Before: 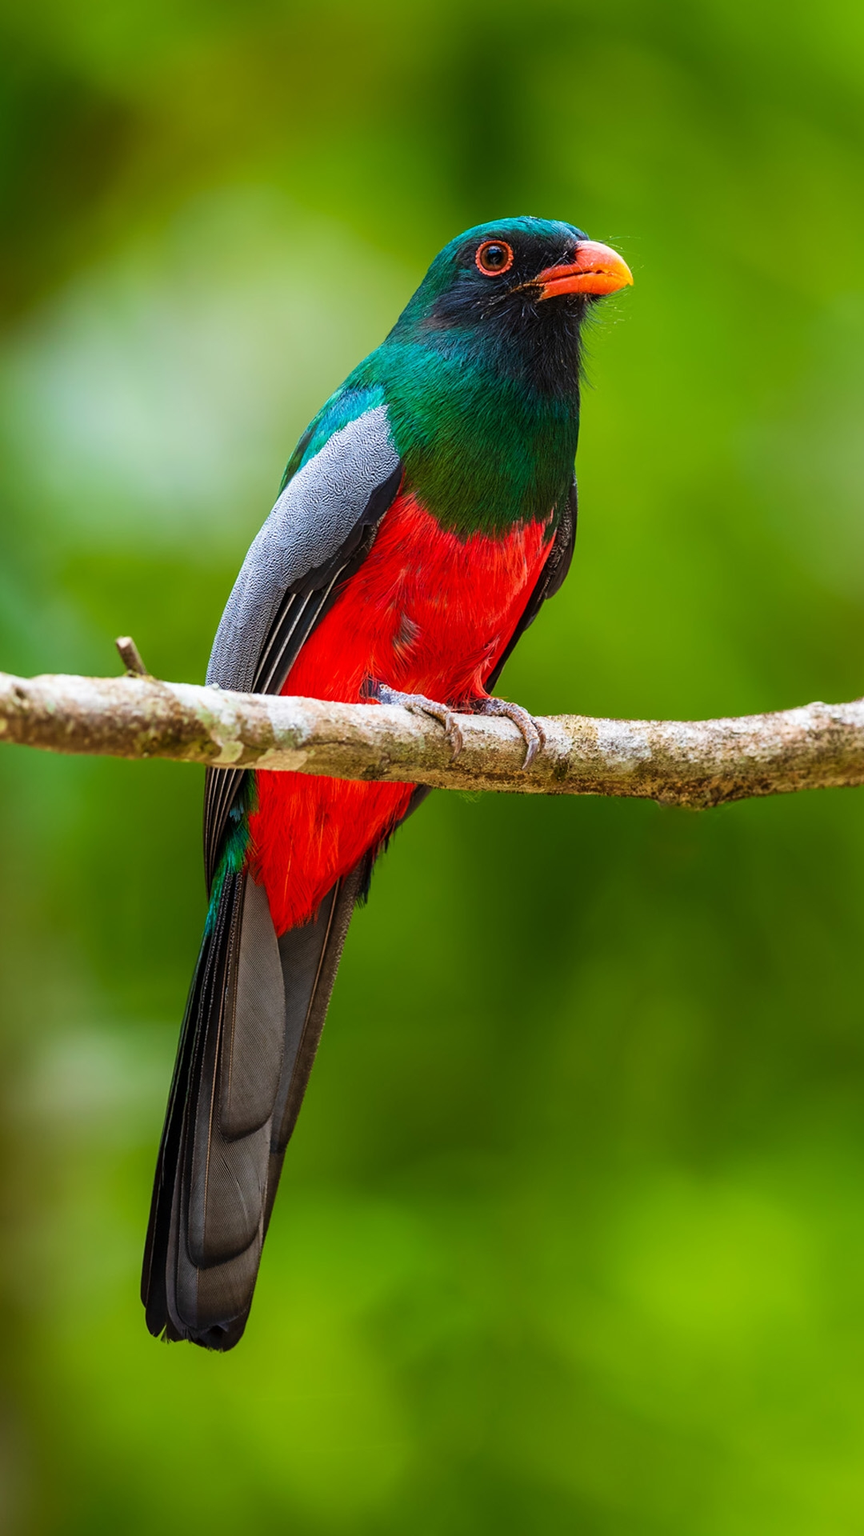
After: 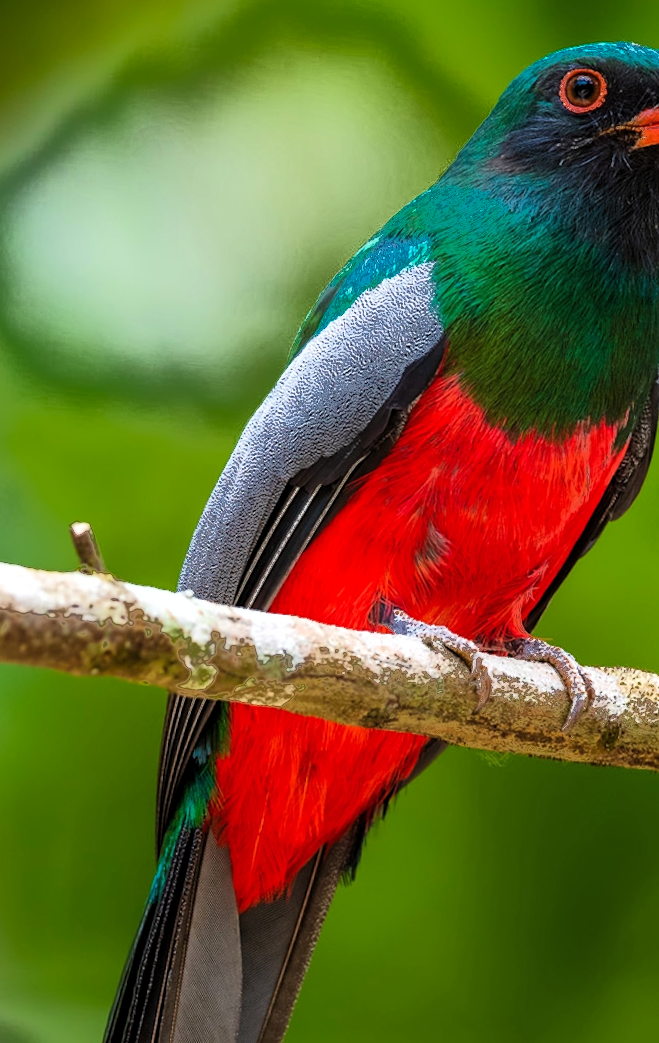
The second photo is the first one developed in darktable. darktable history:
levels: levels [0.016, 0.484, 0.953]
crop and rotate: angle -4.99°, left 2.122%, top 6.945%, right 27.566%, bottom 30.519%
fill light: exposure -0.73 EV, center 0.69, width 2.2
